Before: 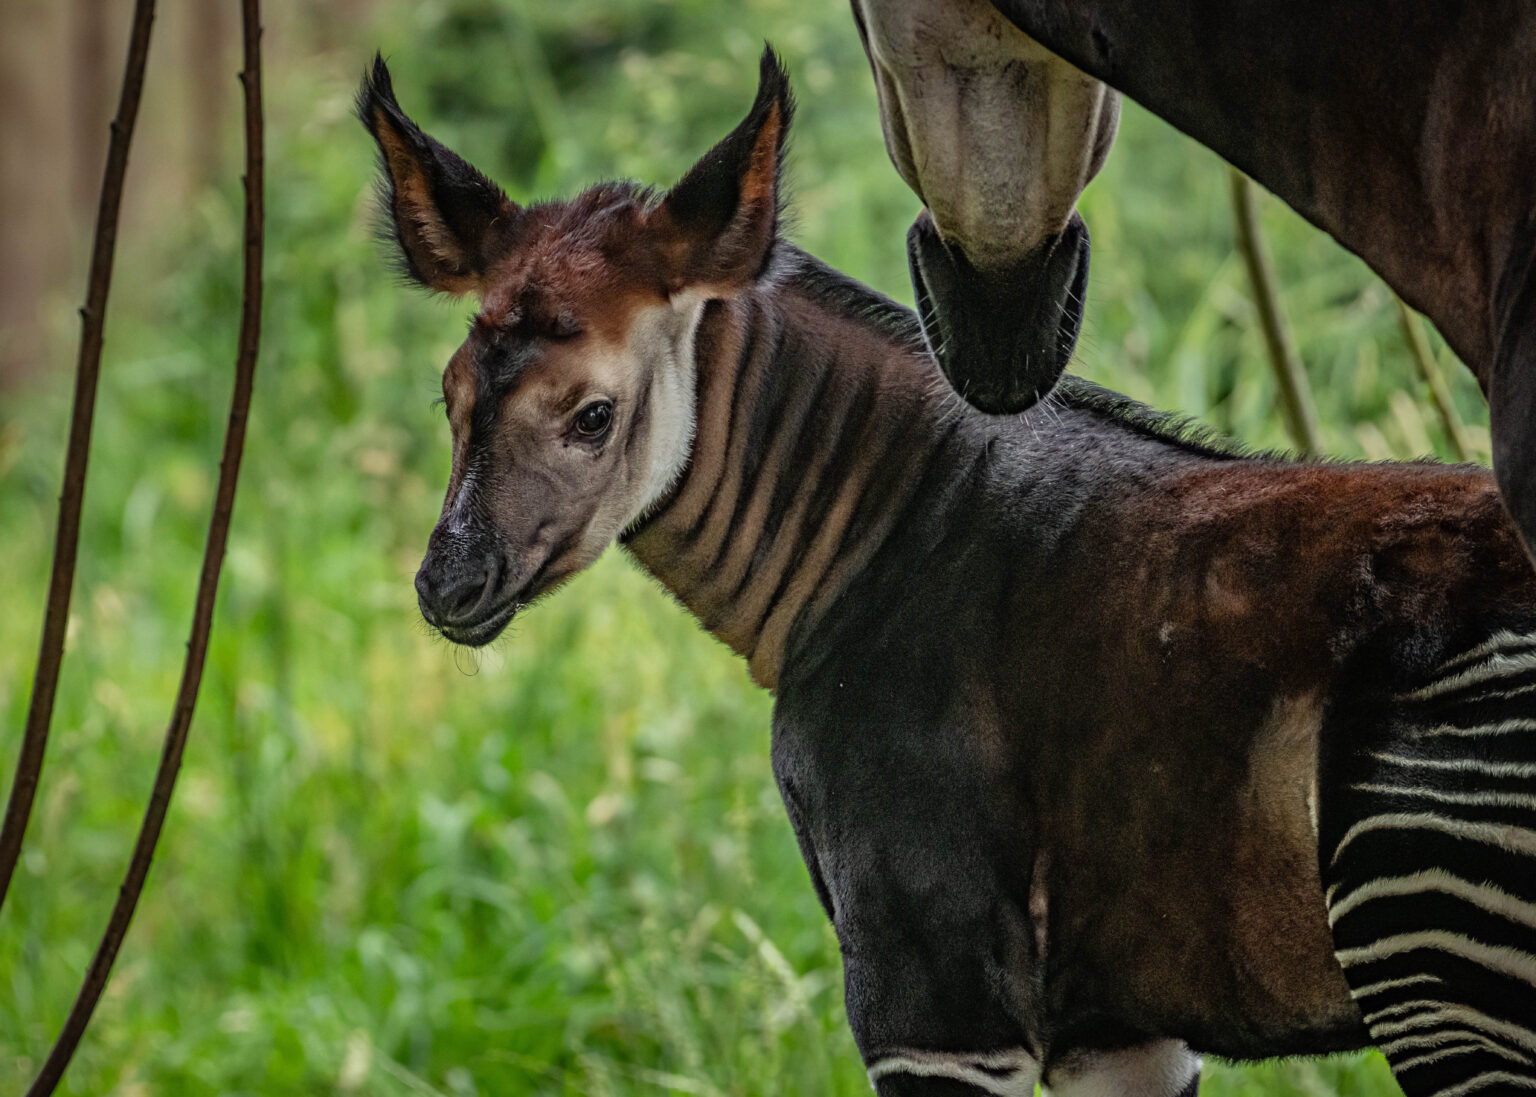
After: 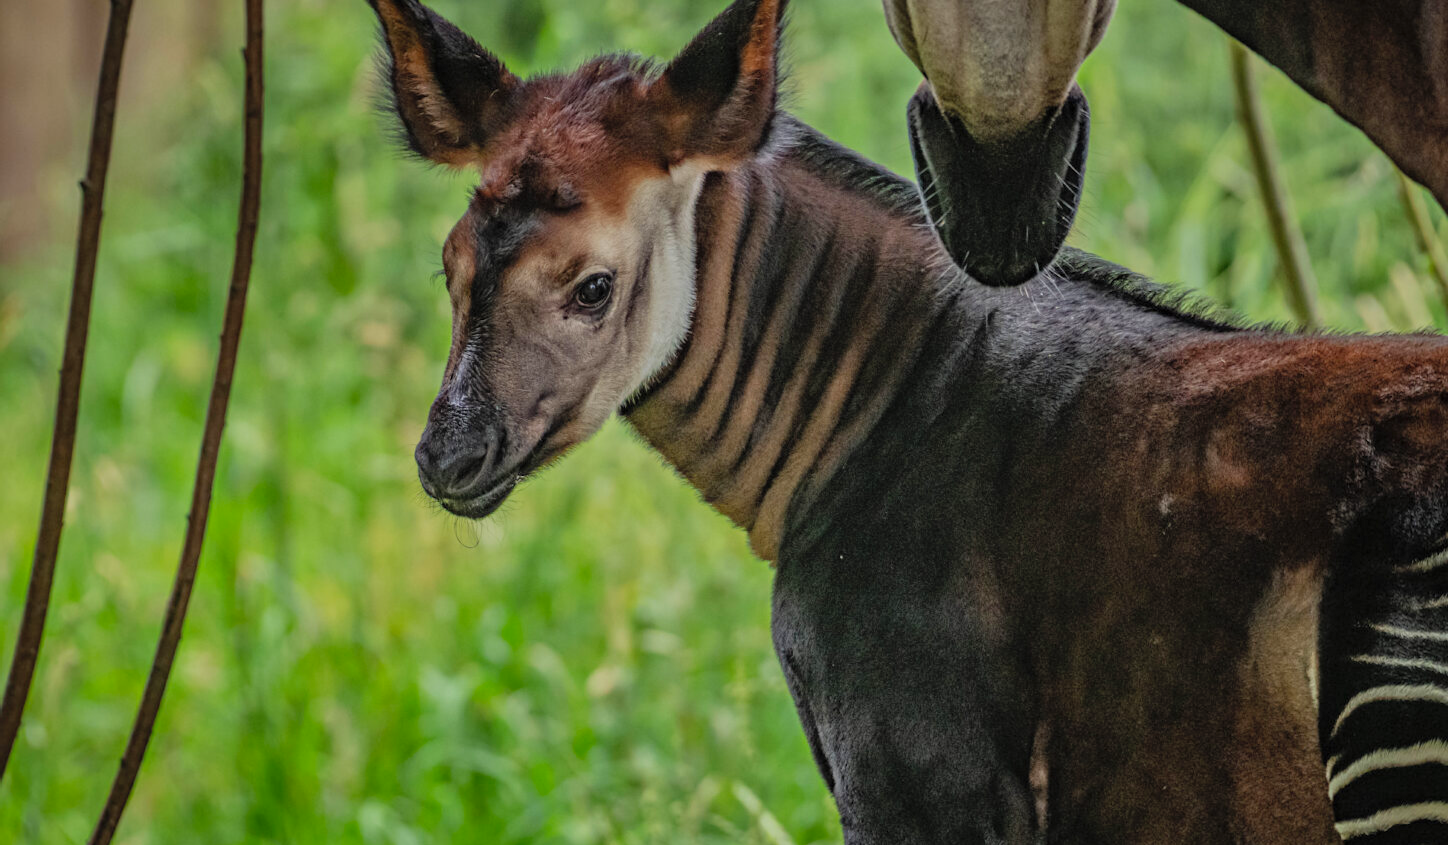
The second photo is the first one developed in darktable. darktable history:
contrast brightness saturation: brightness 0.09, saturation 0.19
tone equalizer: -8 EV -0.002 EV, -7 EV 0.005 EV, -6 EV -0.008 EV, -5 EV 0.007 EV, -4 EV -0.042 EV, -3 EV -0.233 EV, -2 EV -0.662 EV, -1 EV -0.983 EV, +0 EV -0.969 EV, smoothing diameter 2%, edges refinement/feathering 20, mask exposure compensation -1.57 EV, filter diffusion 5
crop and rotate: angle 0.03°, top 11.643%, right 5.651%, bottom 11.189%
